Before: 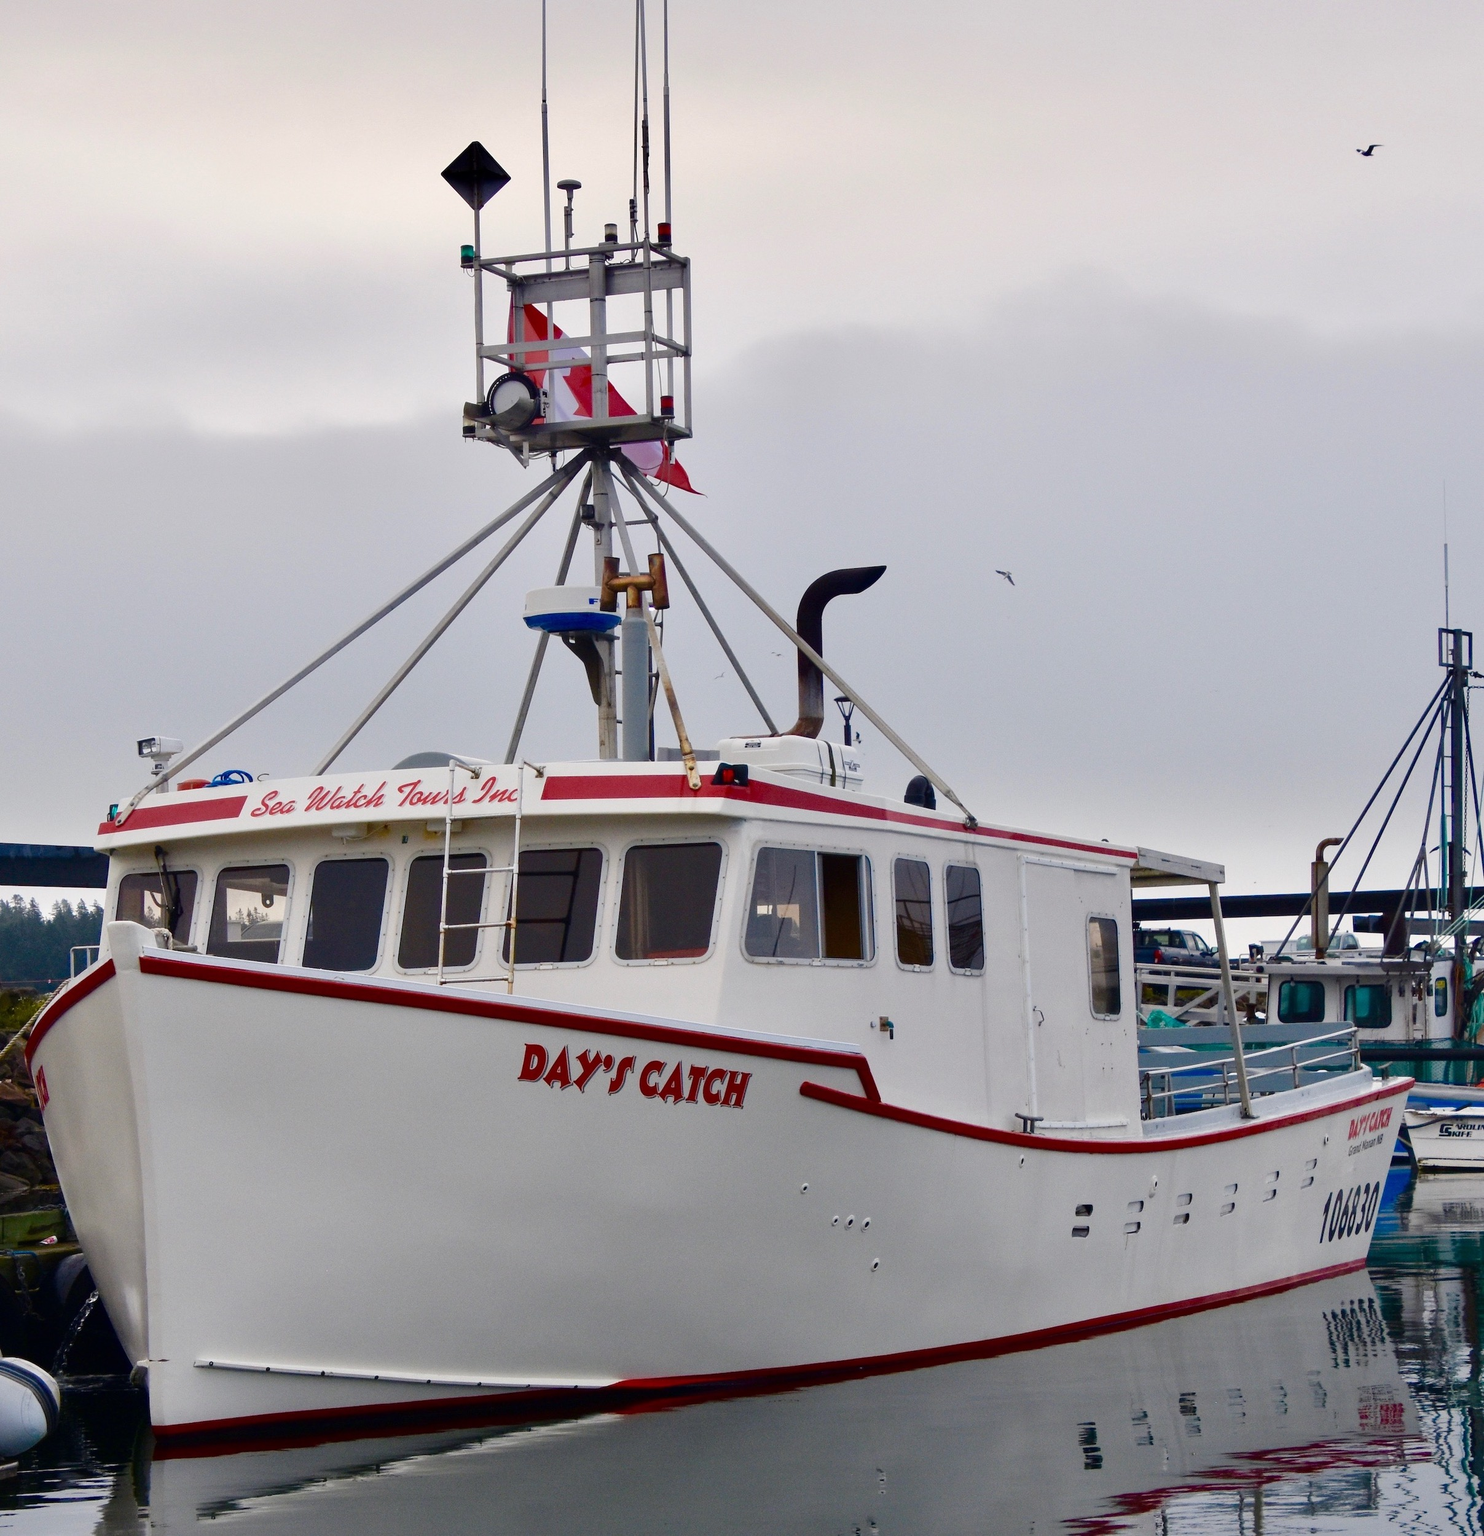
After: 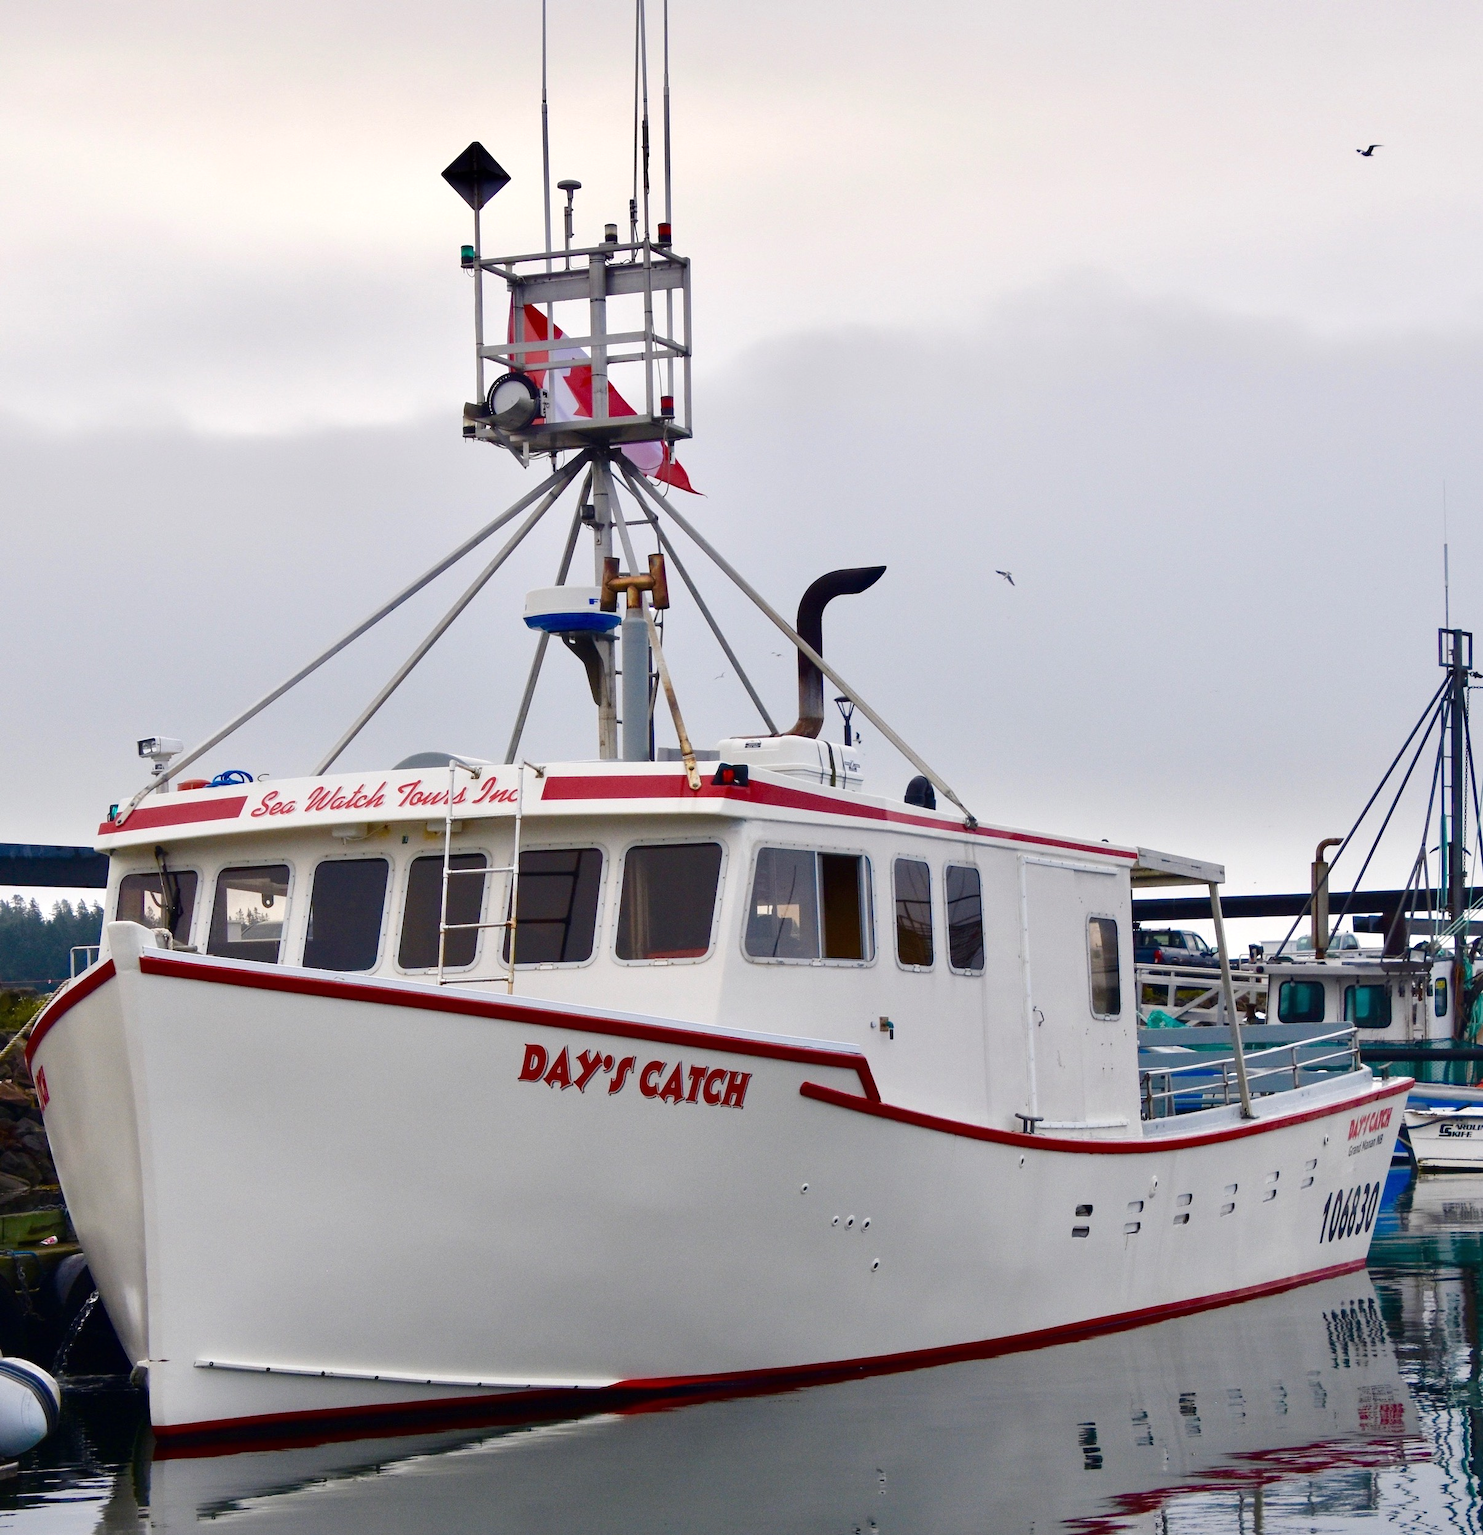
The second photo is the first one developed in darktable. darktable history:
exposure: exposure 0.255 EV, compensate highlight preservation false
